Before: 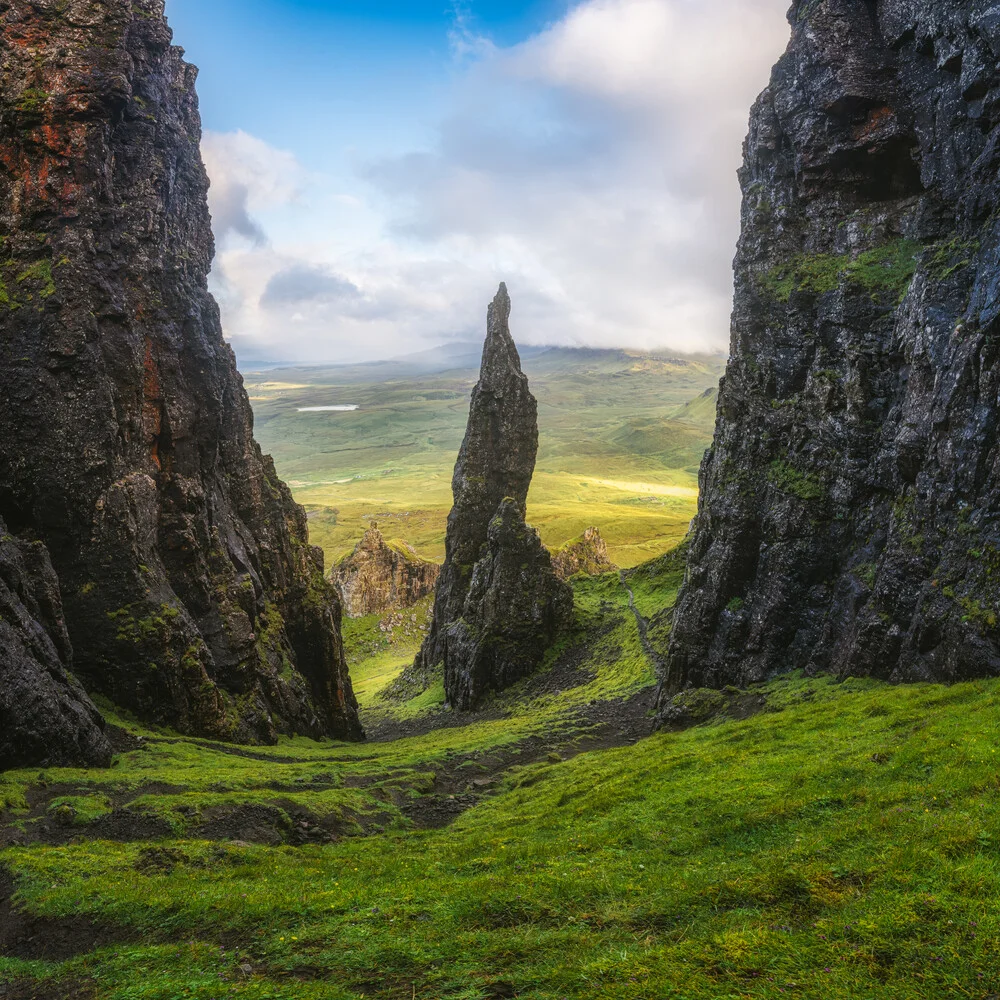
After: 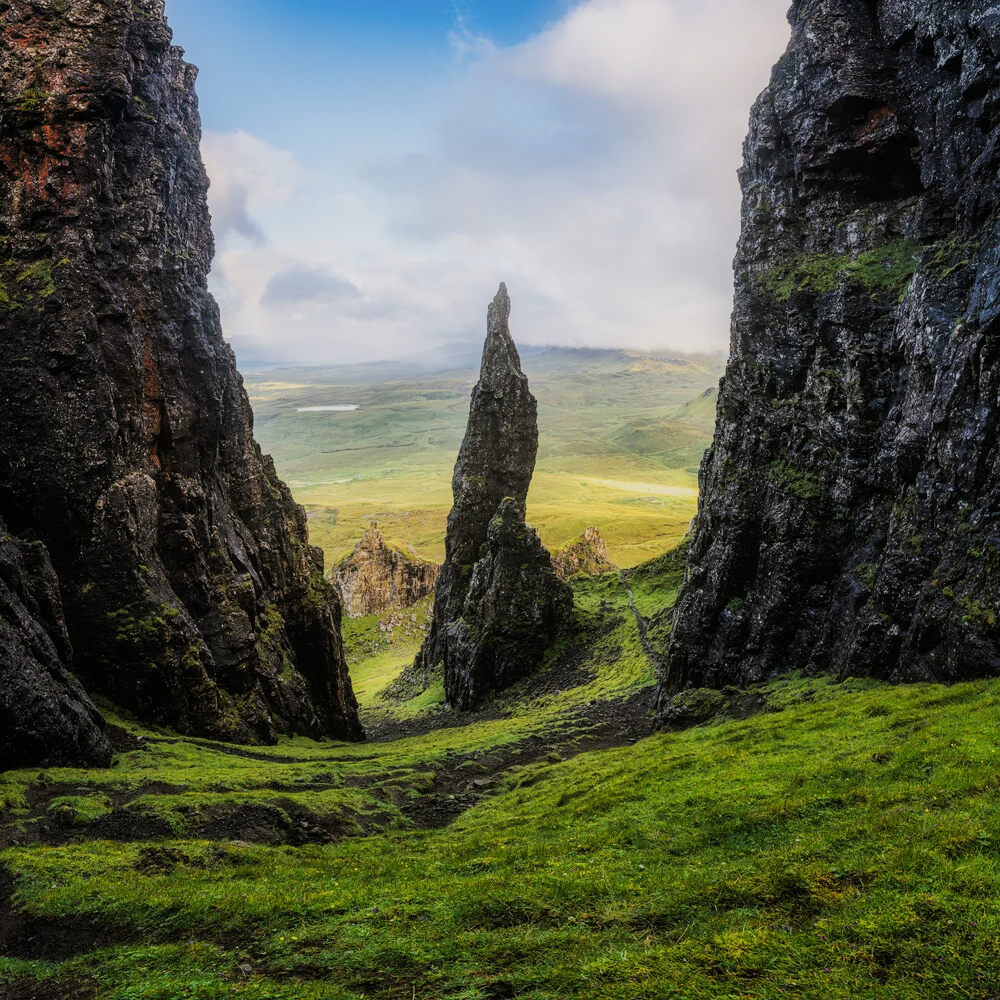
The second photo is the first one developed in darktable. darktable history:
filmic rgb: black relative exposure -7.65 EV, white relative exposure 4.56 EV, hardness 3.61
tone equalizer: -8 EV -0.417 EV, -7 EV -0.389 EV, -6 EV -0.333 EV, -5 EV -0.222 EV, -3 EV 0.222 EV, -2 EV 0.333 EV, -1 EV 0.389 EV, +0 EV 0.417 EV, edges refinement/feathering 500, mask exposure compensation -1.57 EV, preserve details no
